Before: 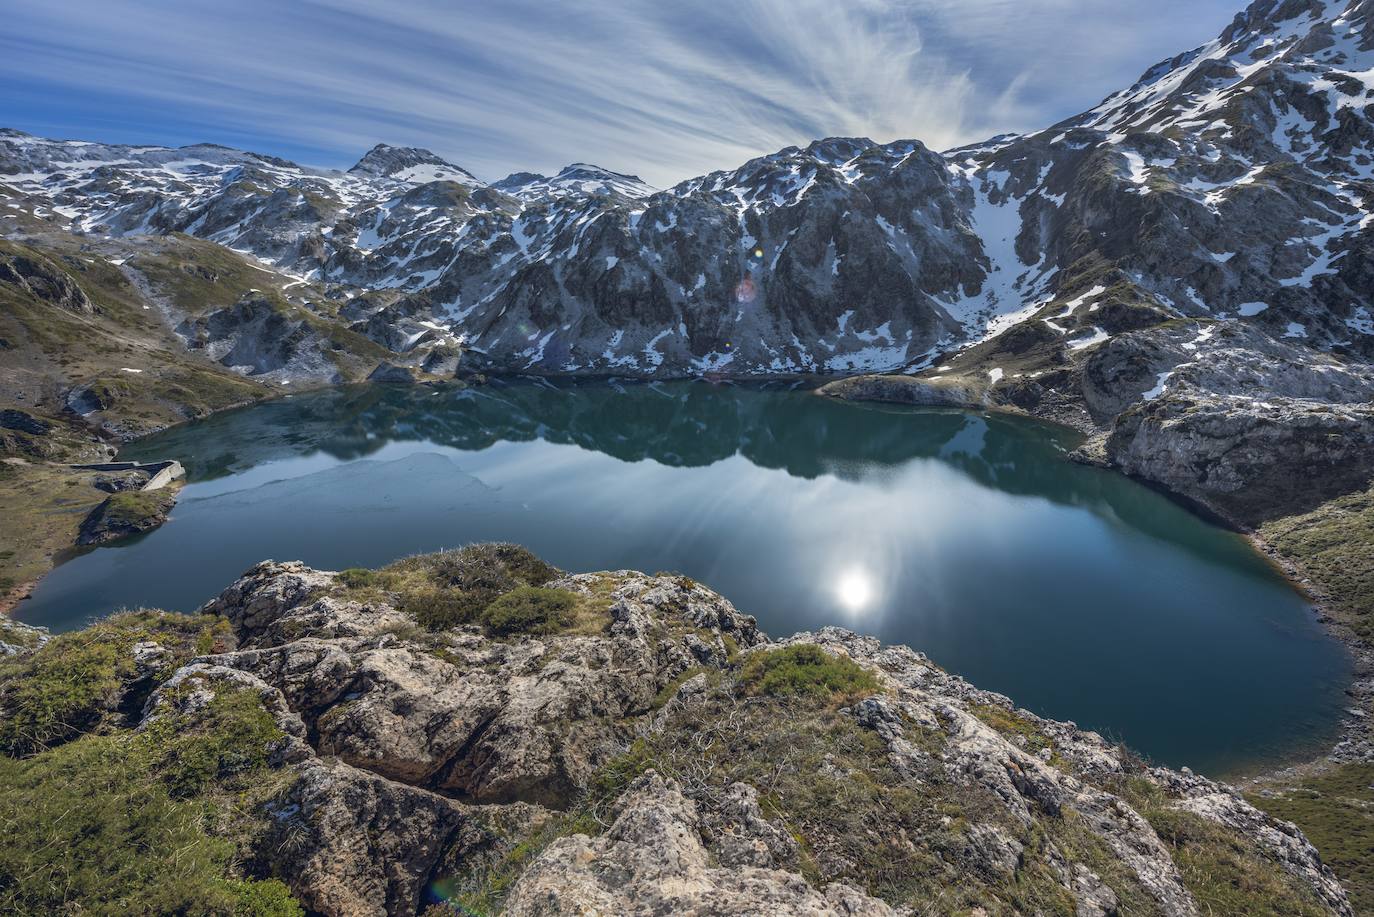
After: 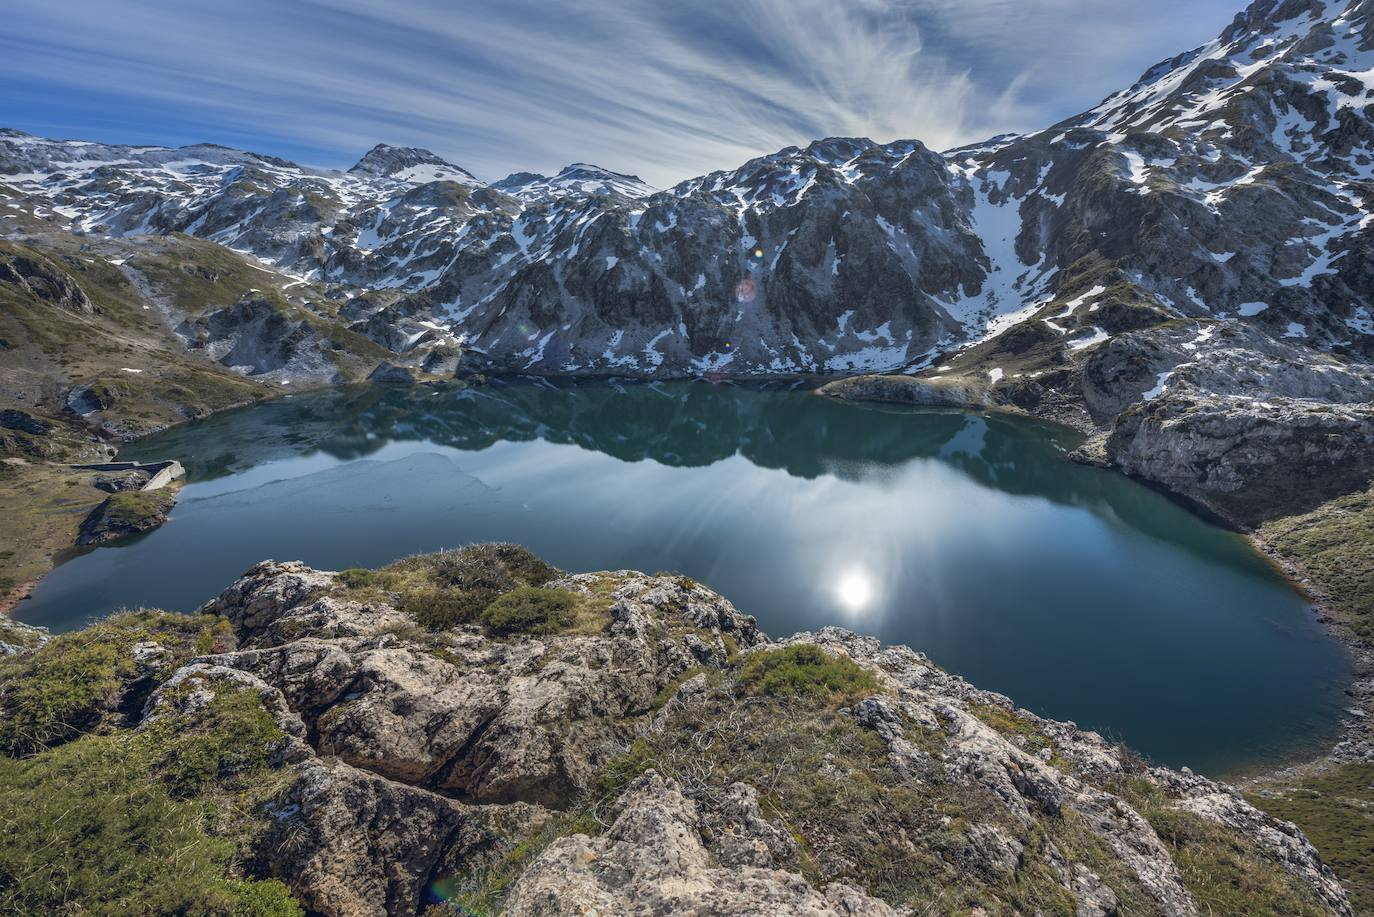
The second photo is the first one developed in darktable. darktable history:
shadows and highlights: shadows 20.82, highlights -82.87, soften with gaussian
